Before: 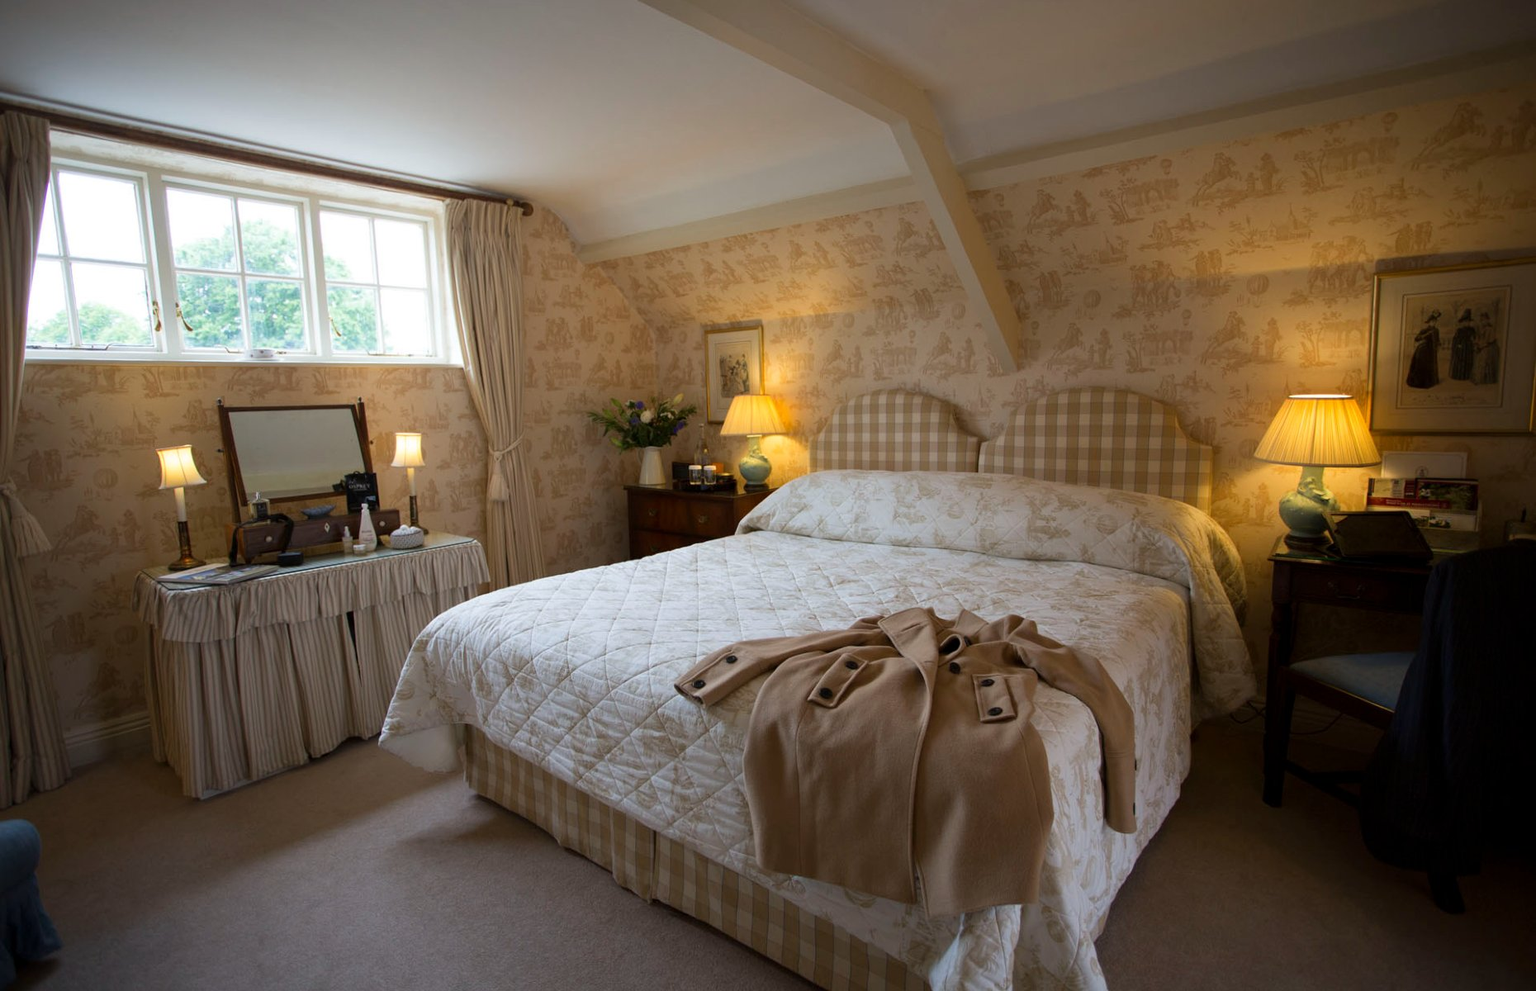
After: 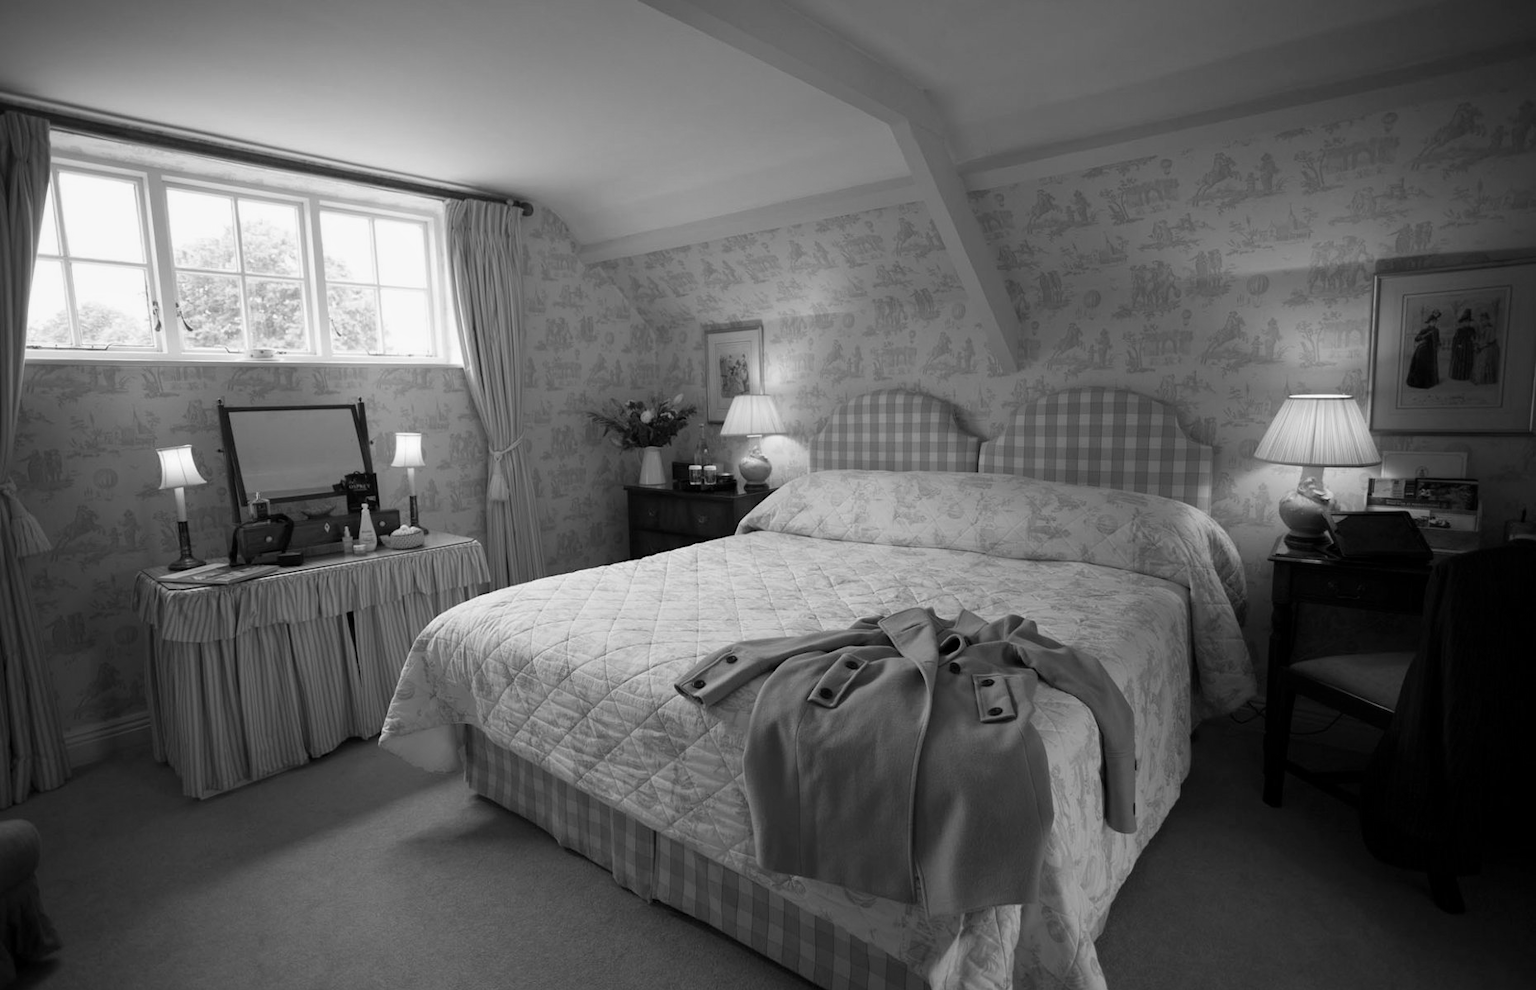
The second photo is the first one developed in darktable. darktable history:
monochrome: a -35.87, b 49.73, size 1.7
tone equalizer: on, module defaults
